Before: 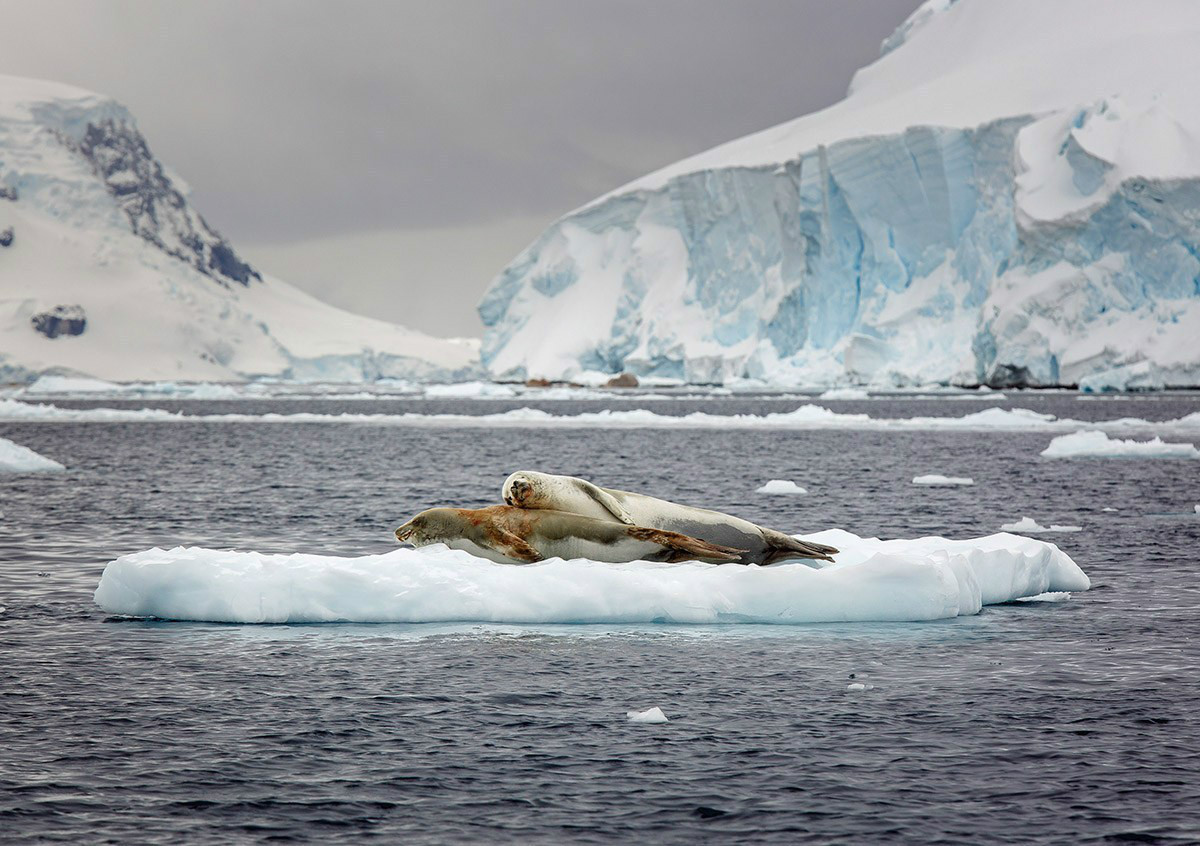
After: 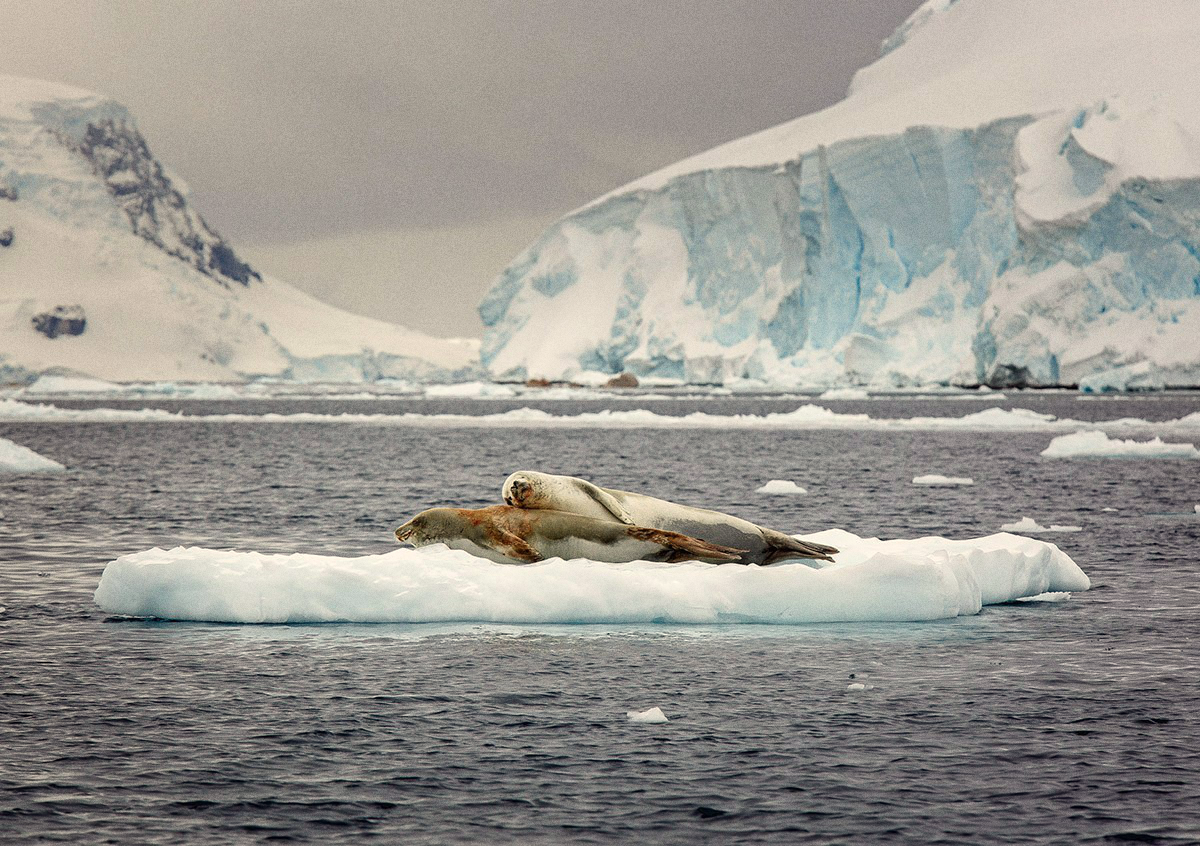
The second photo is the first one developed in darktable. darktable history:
grain: on, module defaults
white balance: red 1.045, blue 0.932
